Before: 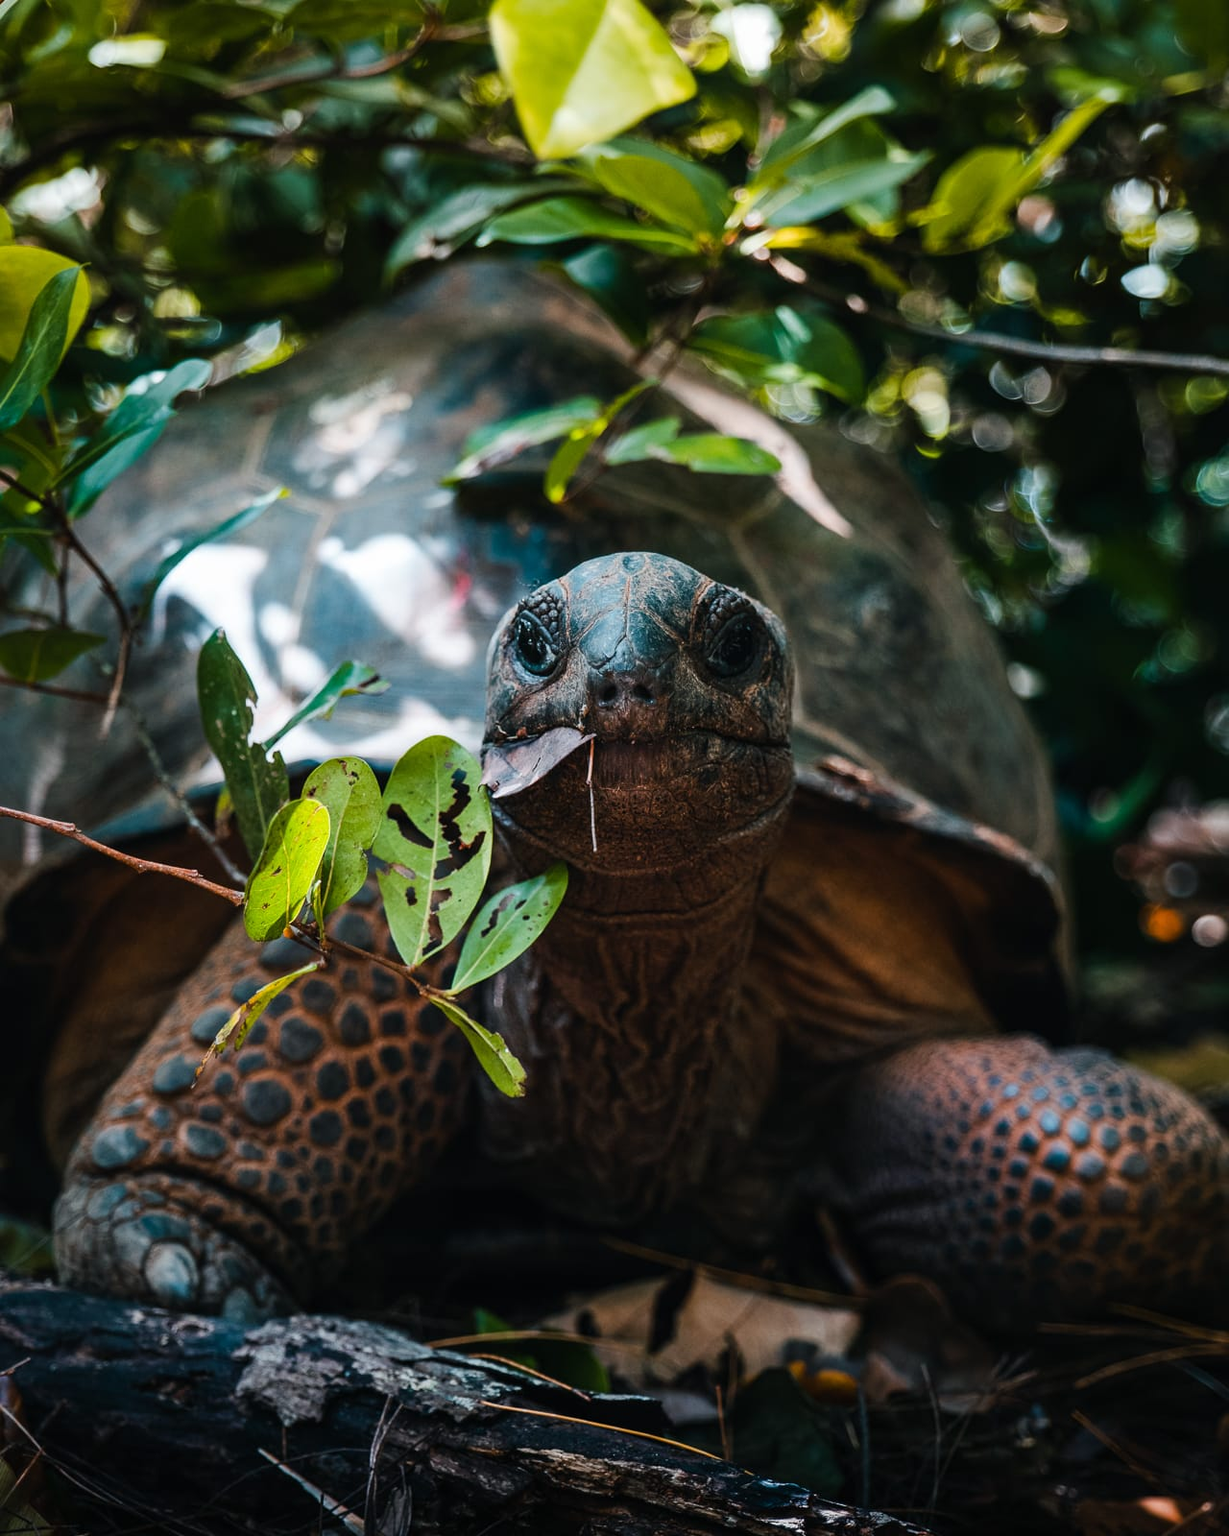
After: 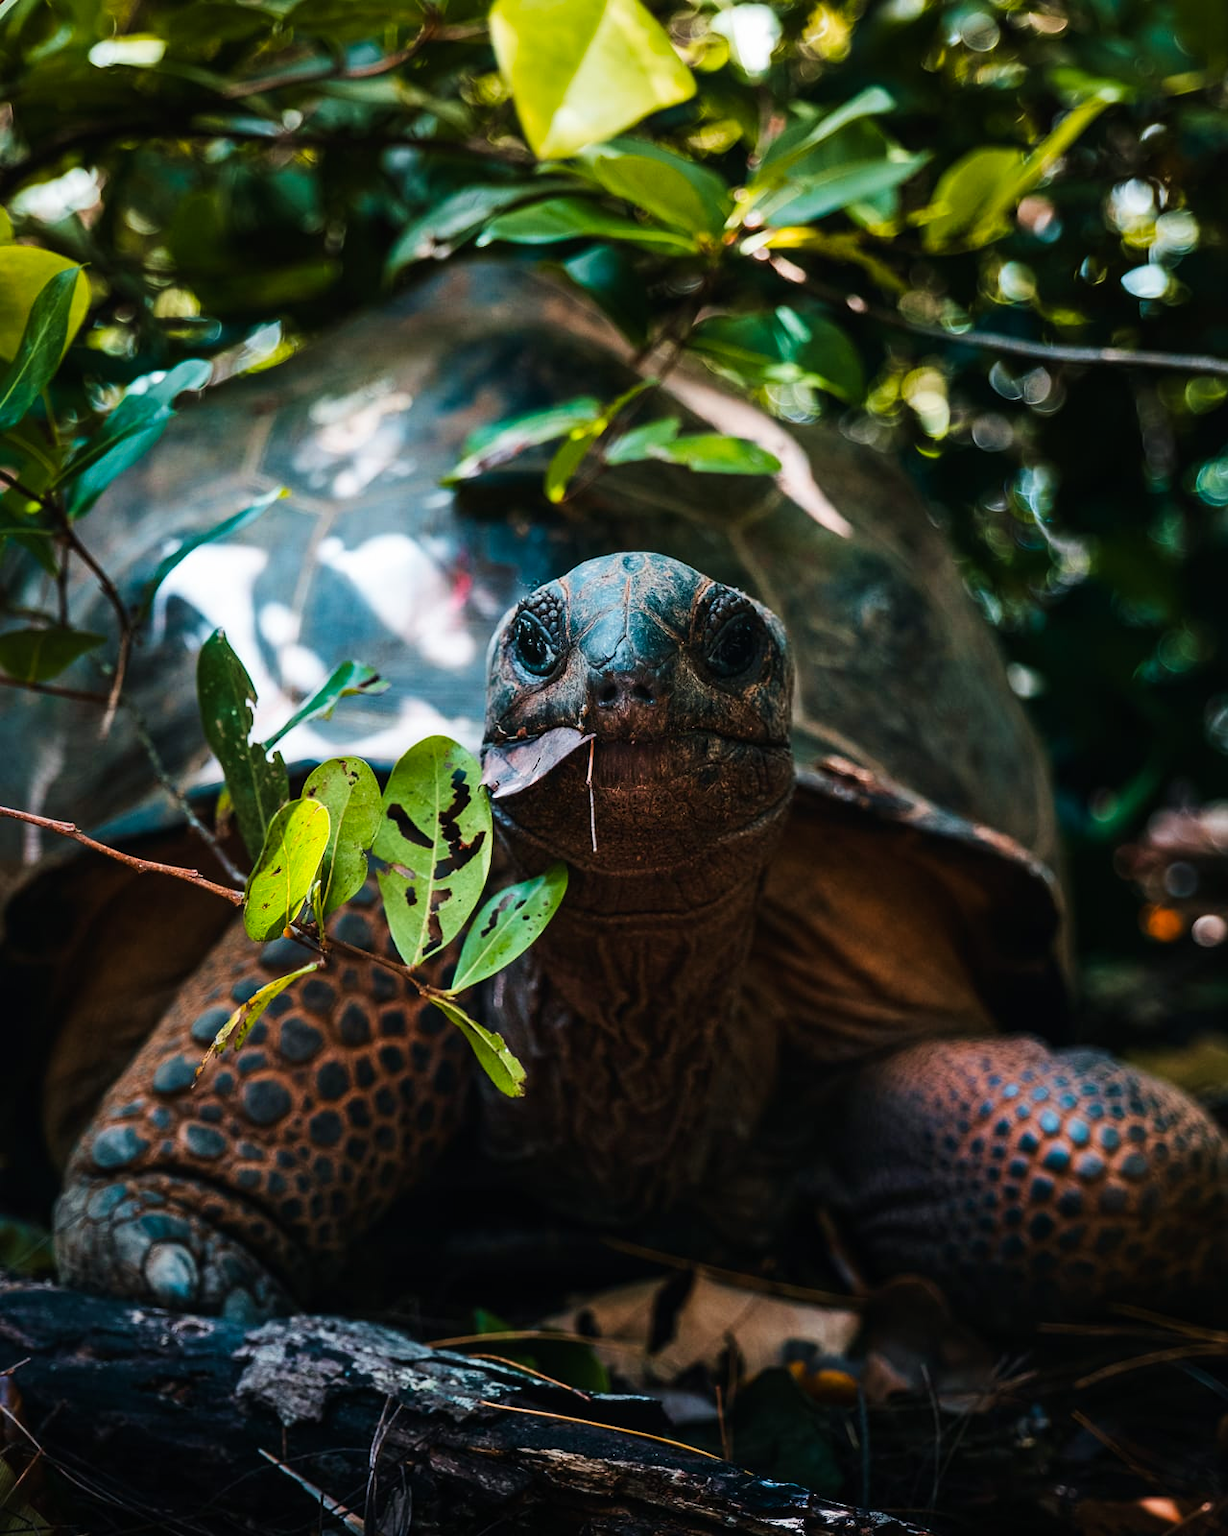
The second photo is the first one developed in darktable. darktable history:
tone curve: curves: ch0 [(0, 0) (0.08, 0.06) (0.17, 0.14) (0.5, 0.5) (0.83, 0.86) (0.92, 0.94) (1, 1)], preserve colors none
velvia: on, module defaults
